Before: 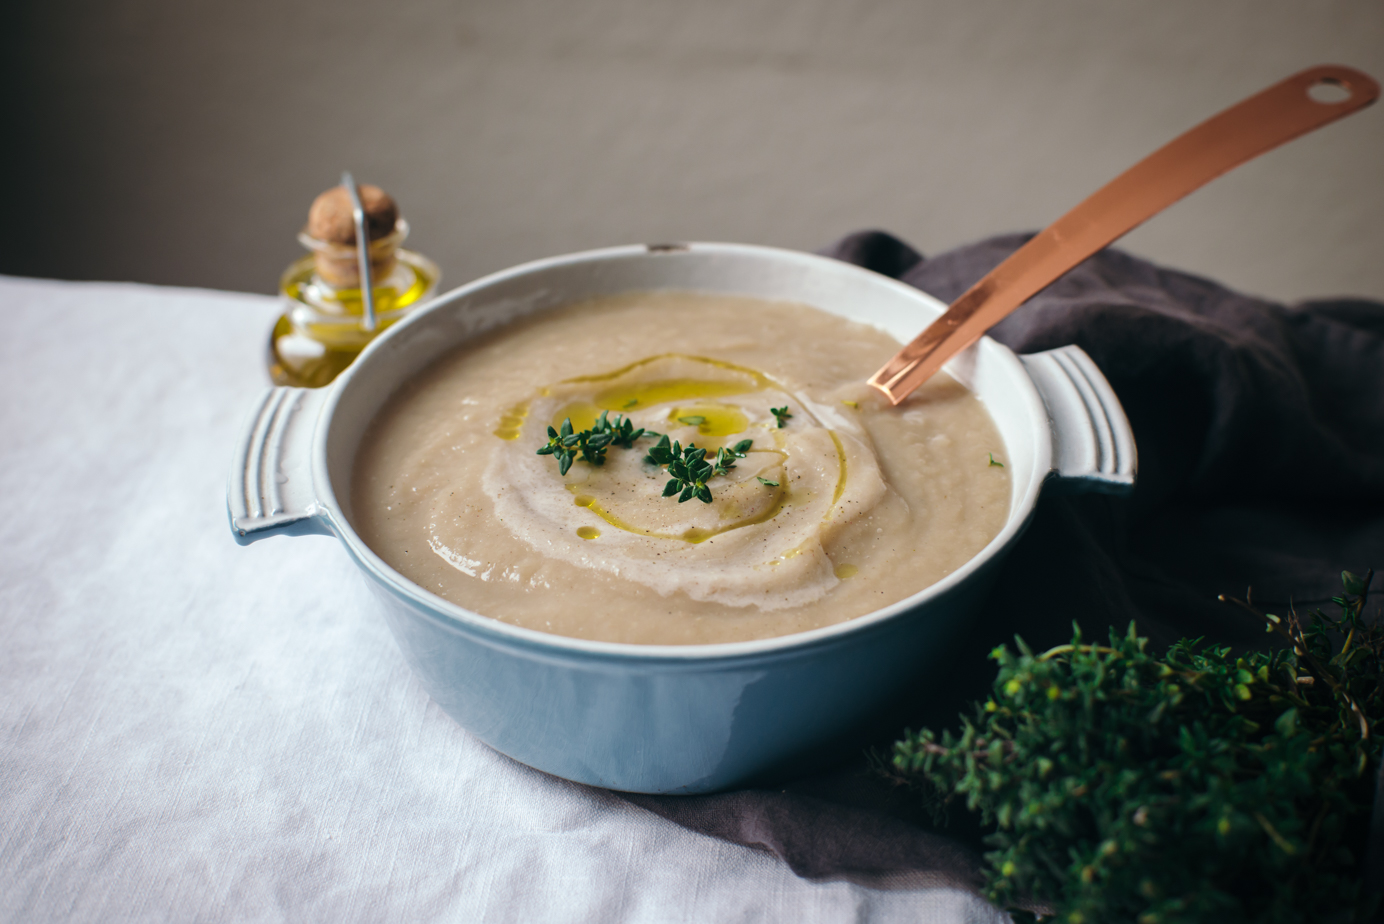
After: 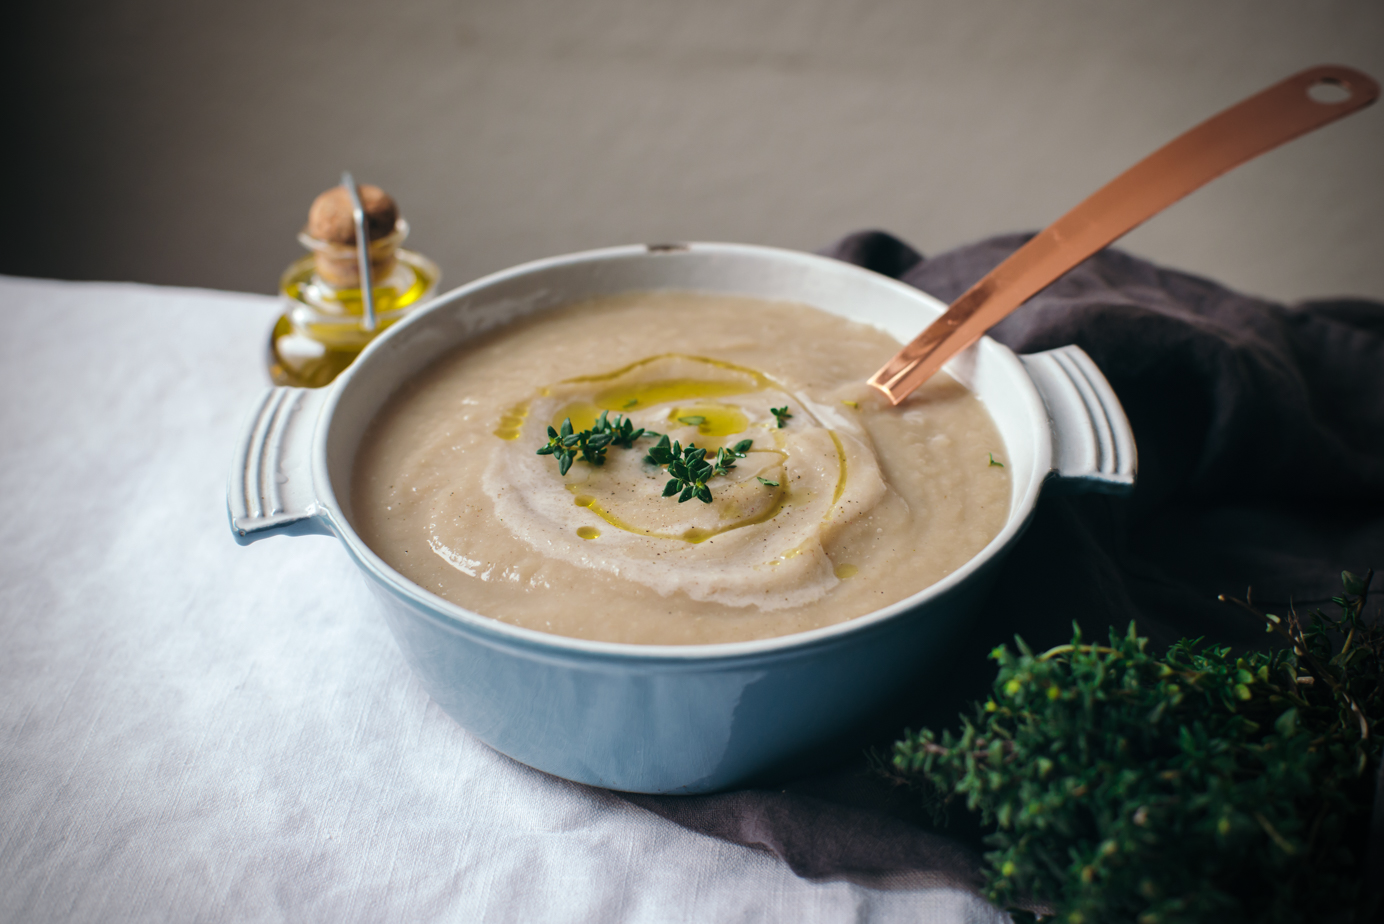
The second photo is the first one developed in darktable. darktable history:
vignetting: on, module defaults
tone equalizer: edges refinement/feathering 500, mask exposure compensation -1.57 EV, preserve details no
